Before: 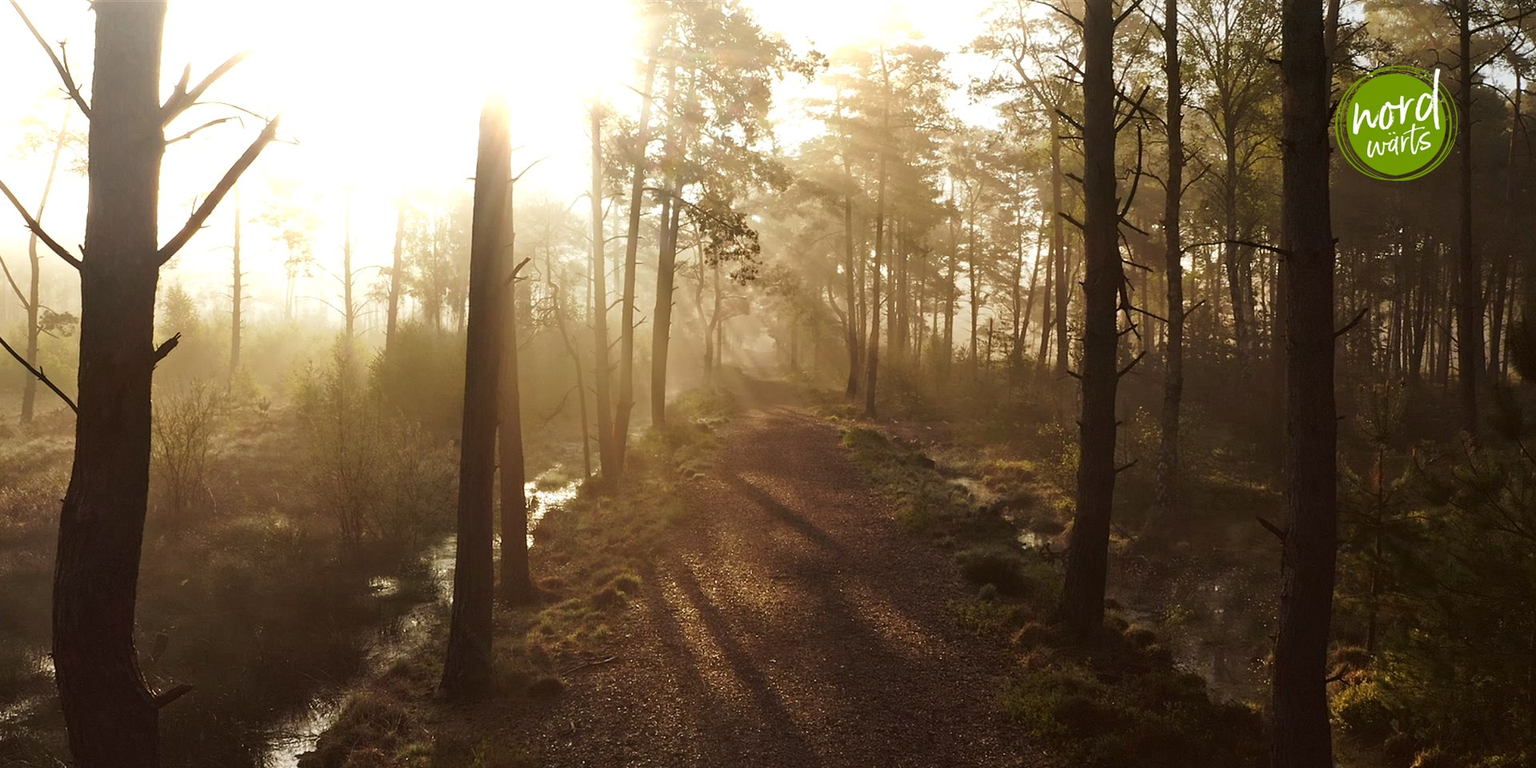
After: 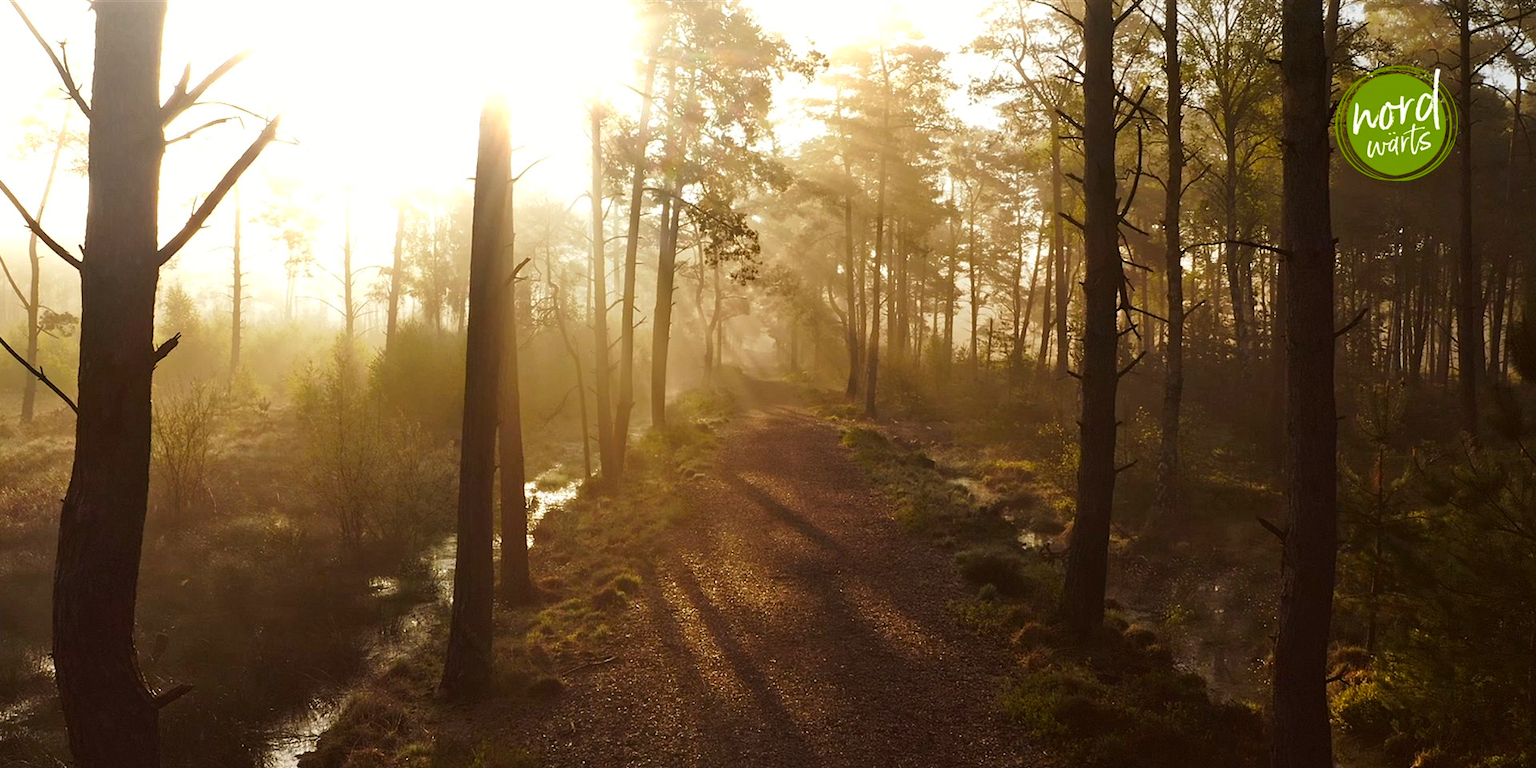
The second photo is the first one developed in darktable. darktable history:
color balance rgb: power › chroma 0.277%, power › hue 24.33°, linear chroma grading › global chroma 18.576%, perceptual saturation grading › global saturation 0.756%
